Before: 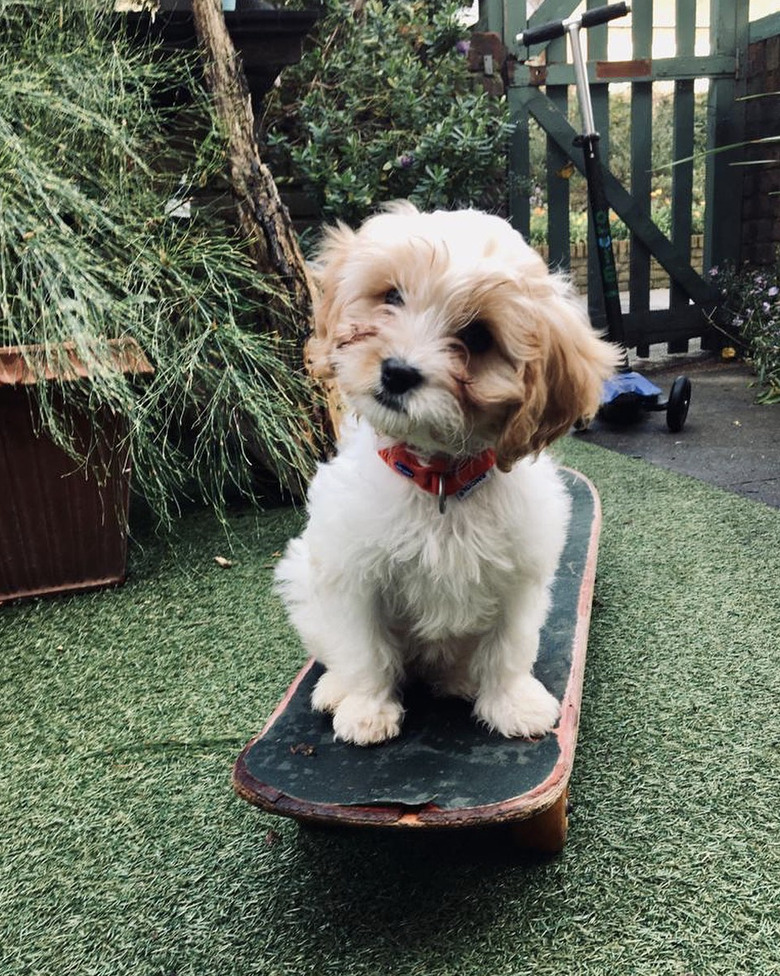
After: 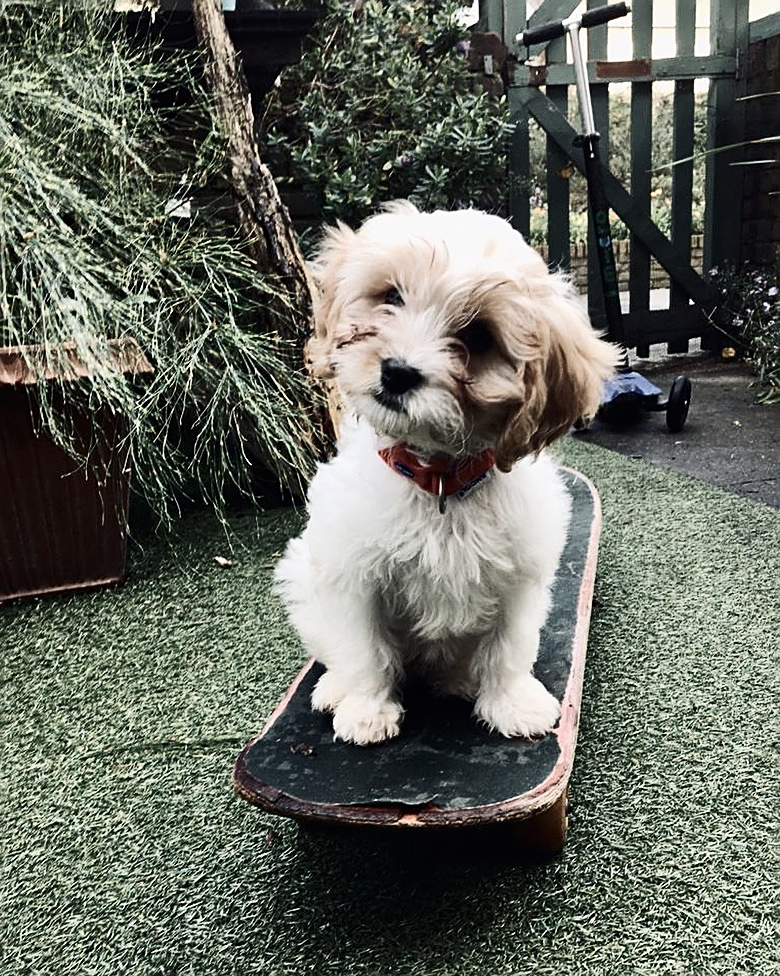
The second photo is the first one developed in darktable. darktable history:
contrast brightness saturation: contrast 0.247, saturation -0.316
sharpen: on, module defaults
